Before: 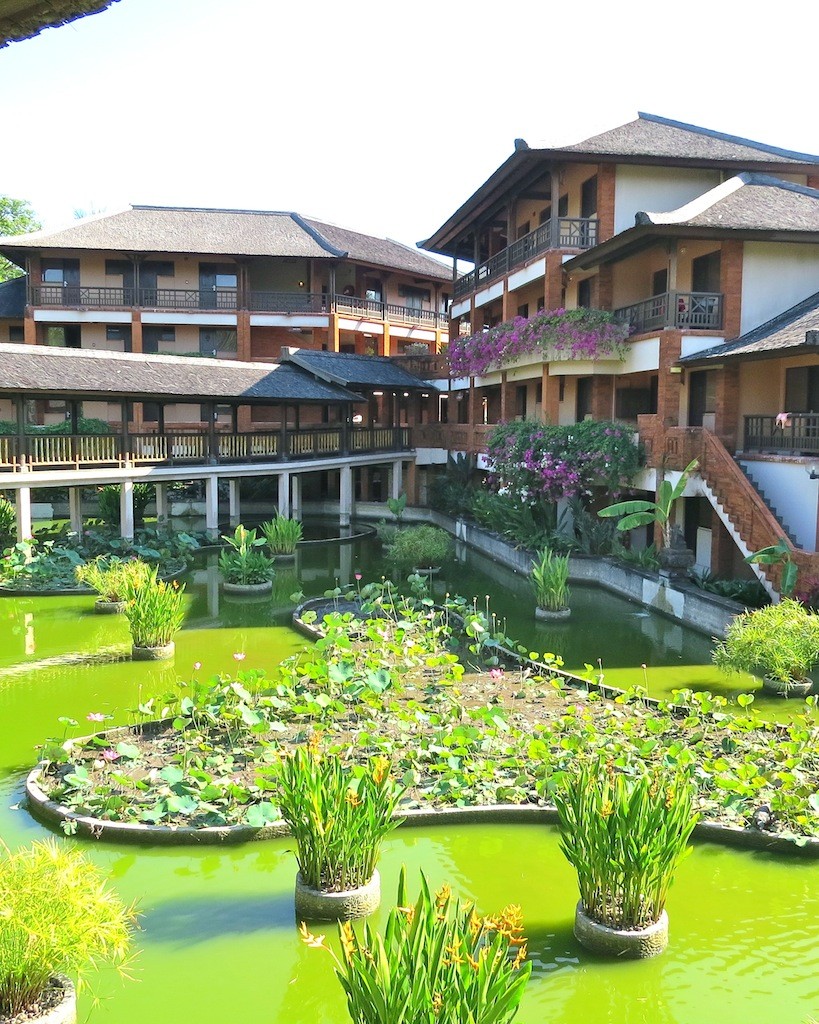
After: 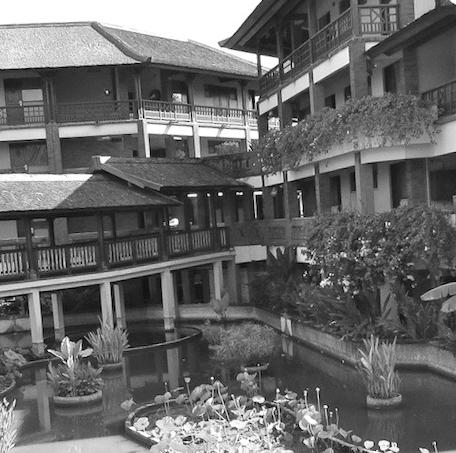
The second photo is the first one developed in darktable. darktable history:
rotate and perspective: rotation -4.57°, crop left 0.054, crop right 0.944, crop top 0.087, crop bottom 0.914
color balance rgb: shadows lift › chroma 3.88%, shadows lift › hue 88.52°, power › hue 214.65°, global offset › chroma 0.1%, global offset › hue 252.4°, contrast 4.45%
crop: left 20.932%, top 15.471%, right 21.848%, bottom 34.081%
monochrome: a 32, b 64, size 2.3
